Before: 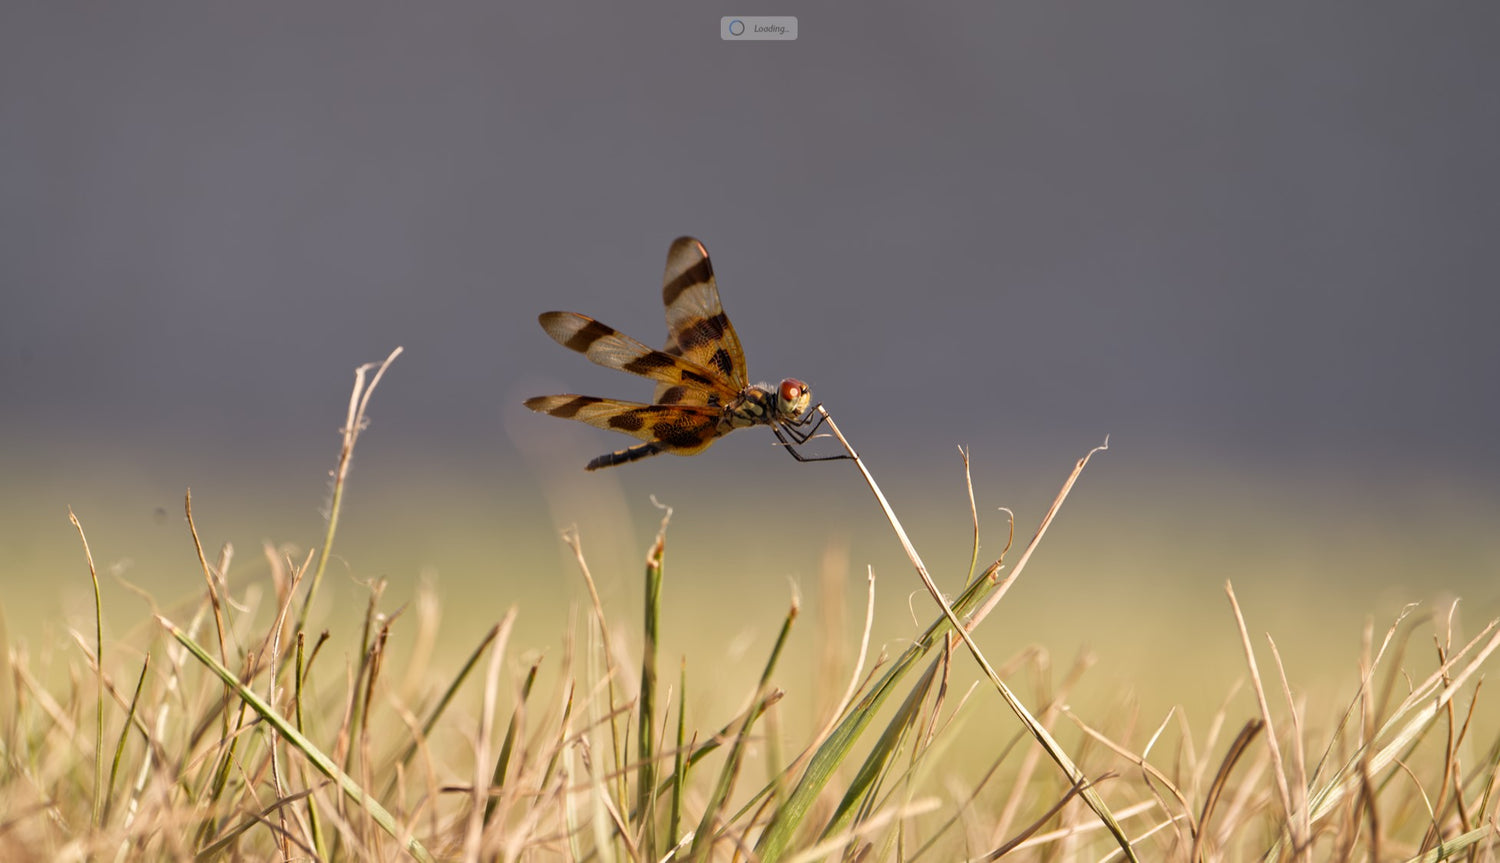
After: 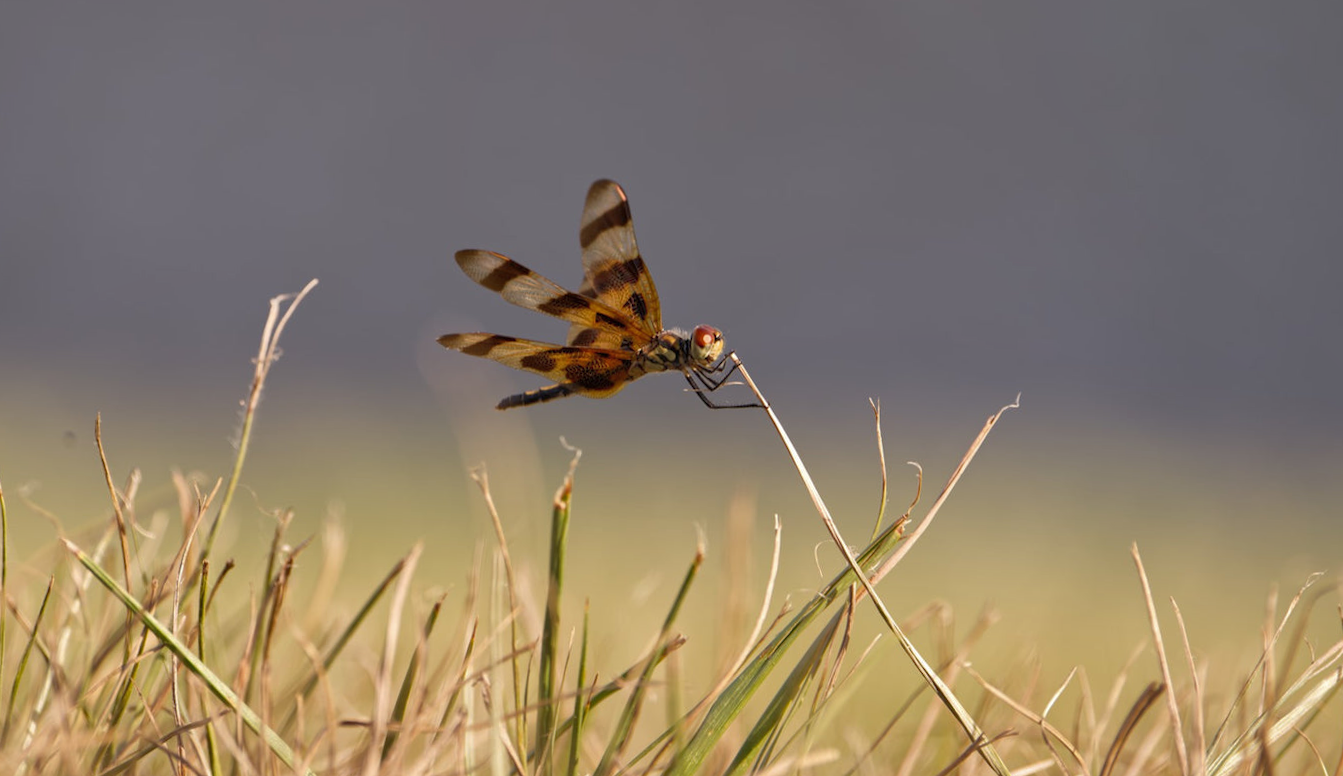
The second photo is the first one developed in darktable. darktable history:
shadows and highlights: on, module defaults
crop and rotate: angle -2.11°, left 3.106%, top 3.672%, right 1.65%, bottom 0.644%
